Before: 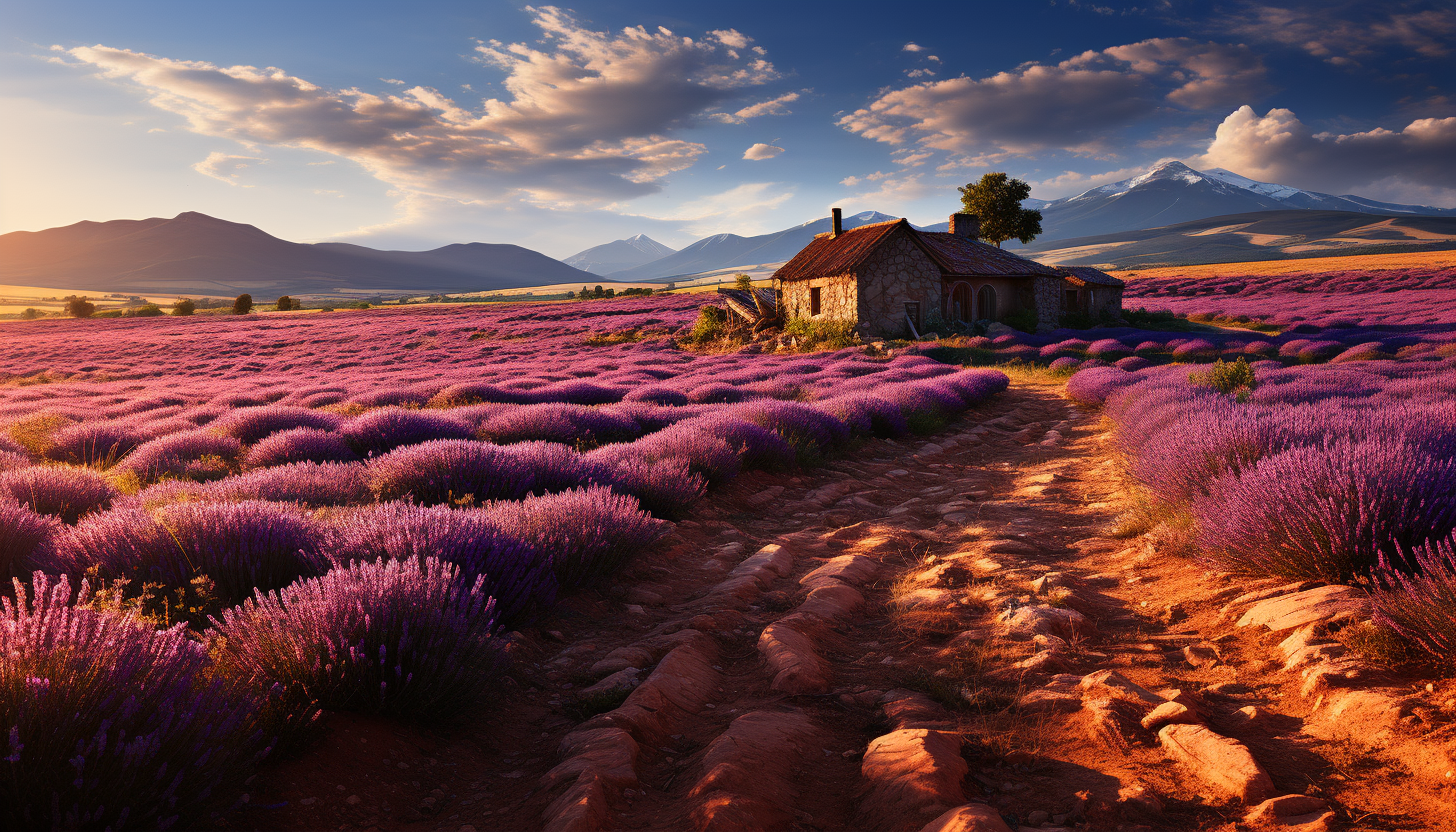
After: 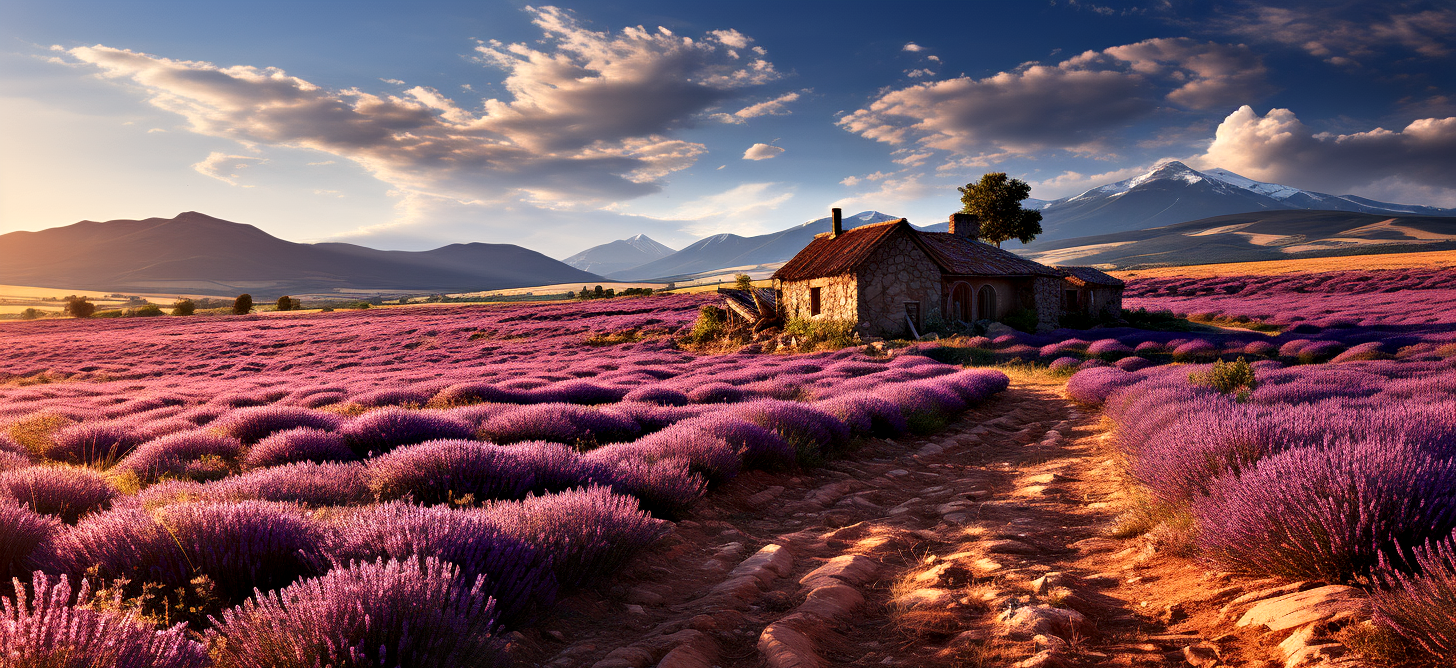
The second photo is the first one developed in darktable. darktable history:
crop: bottom 19.627%
contrast equalizer: octaves 7, y [[0.546, 0.552, 0.554, 0.554, 0.552, 0.546], [0.5 ×6], [0.5 ×6], [0 ×6], [0 ×6]]
